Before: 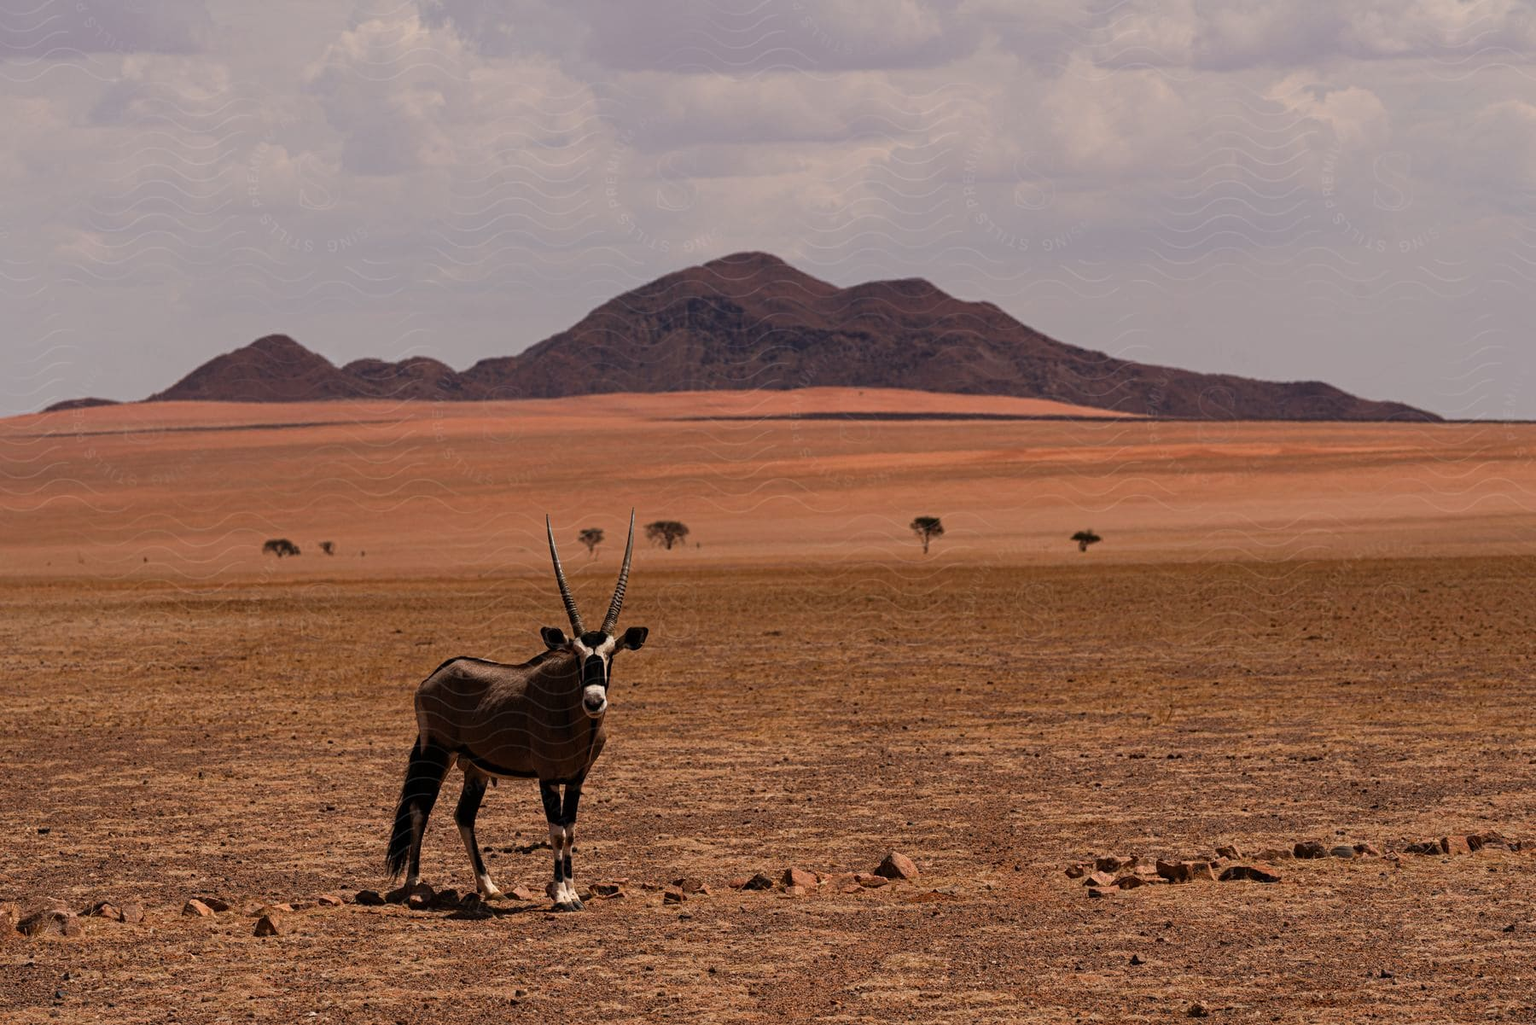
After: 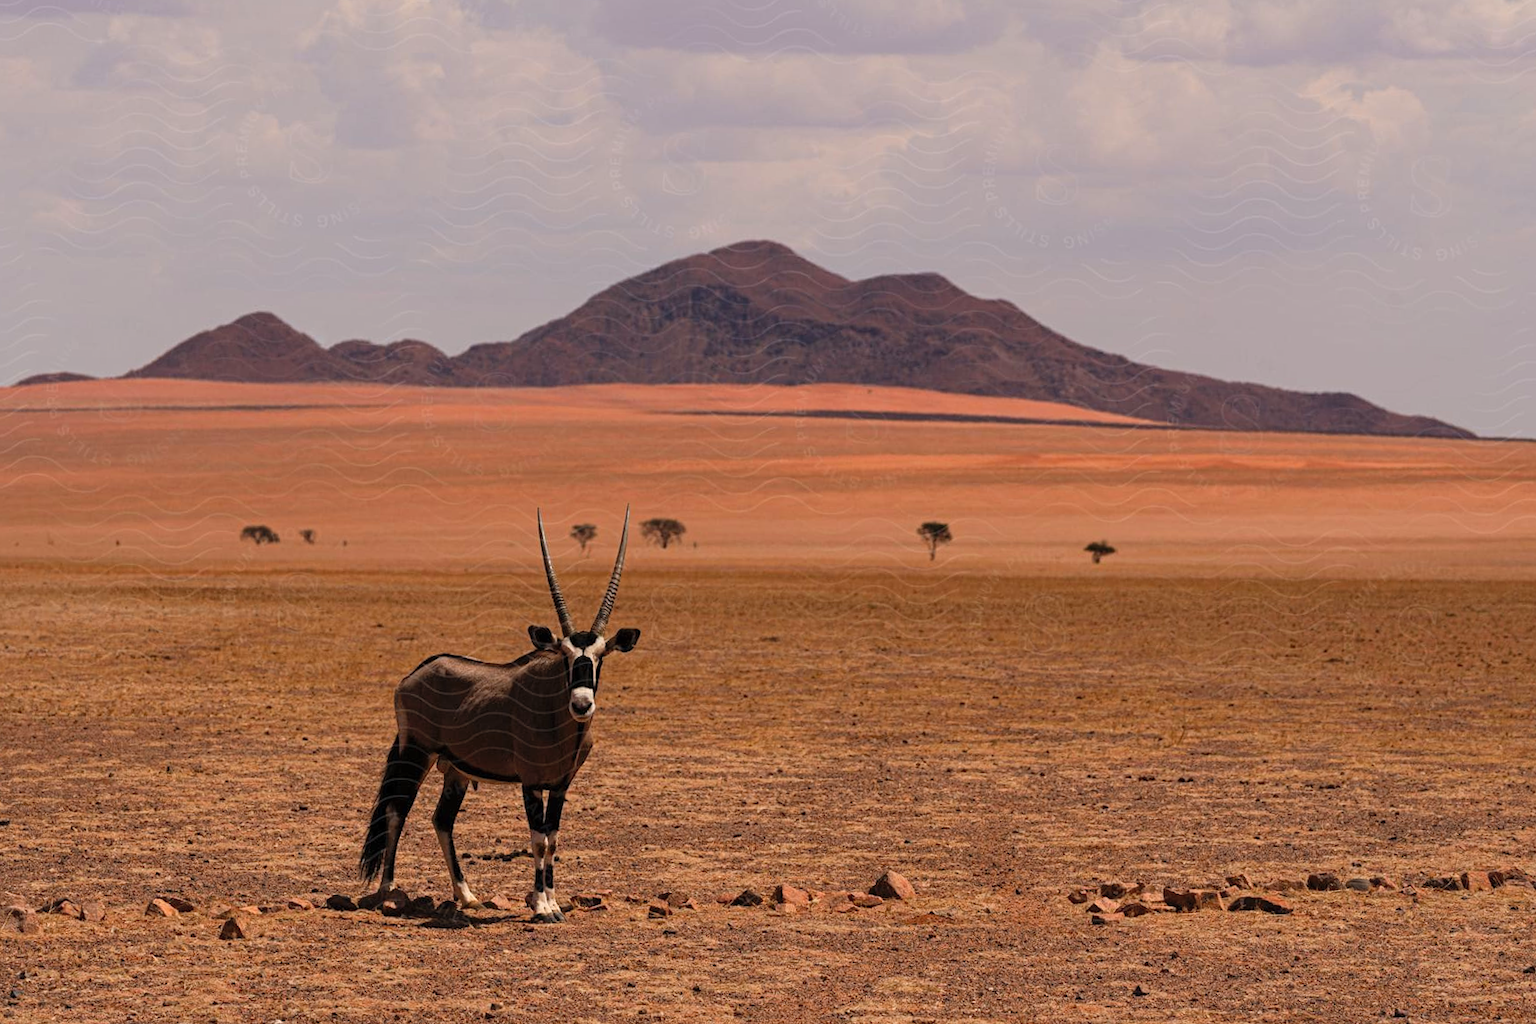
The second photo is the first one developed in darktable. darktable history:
crop and rotate: angle -1.69°
contrast brightness saturation: brightness 0.09, saturation 0.19
